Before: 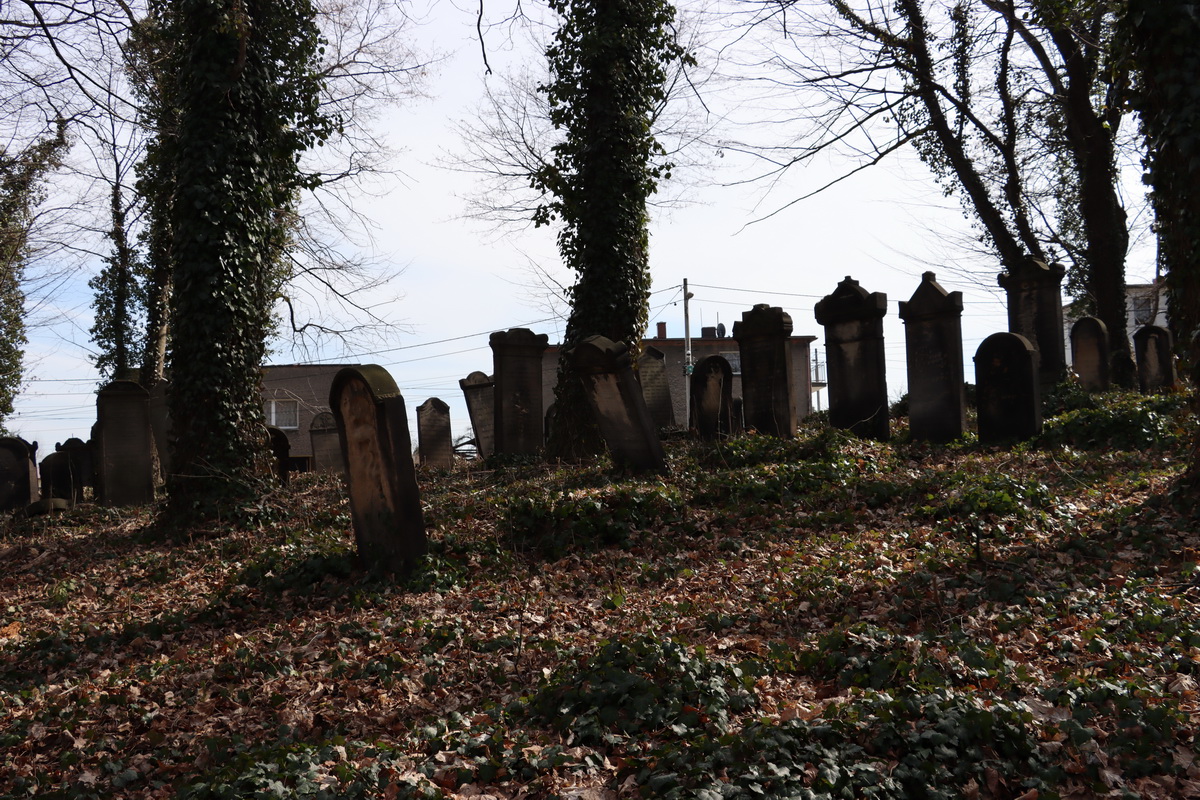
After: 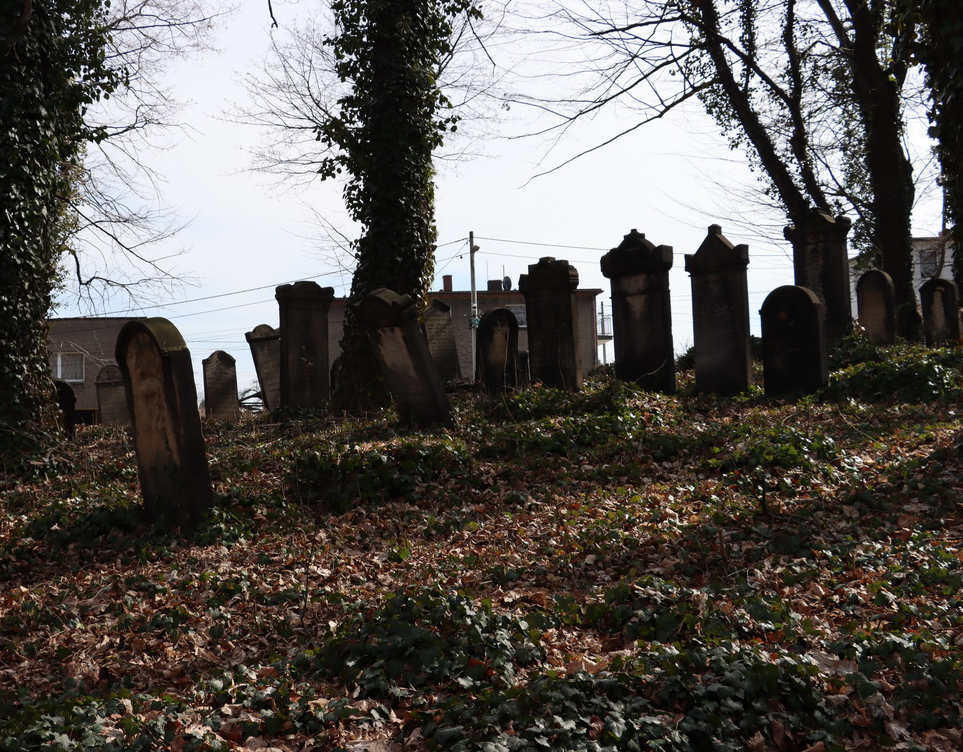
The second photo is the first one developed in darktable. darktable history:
crop and rotate: left 17.875%, top 5.923%, right 1.826%
